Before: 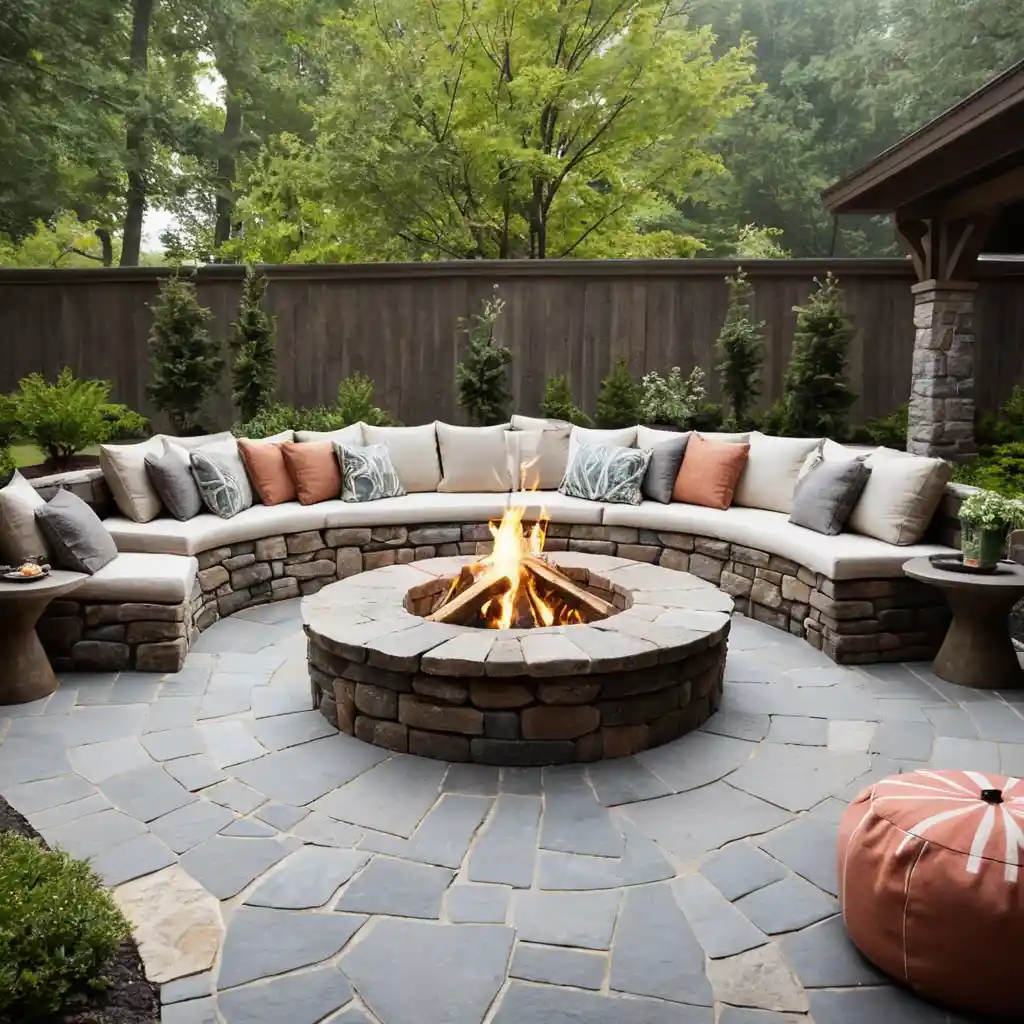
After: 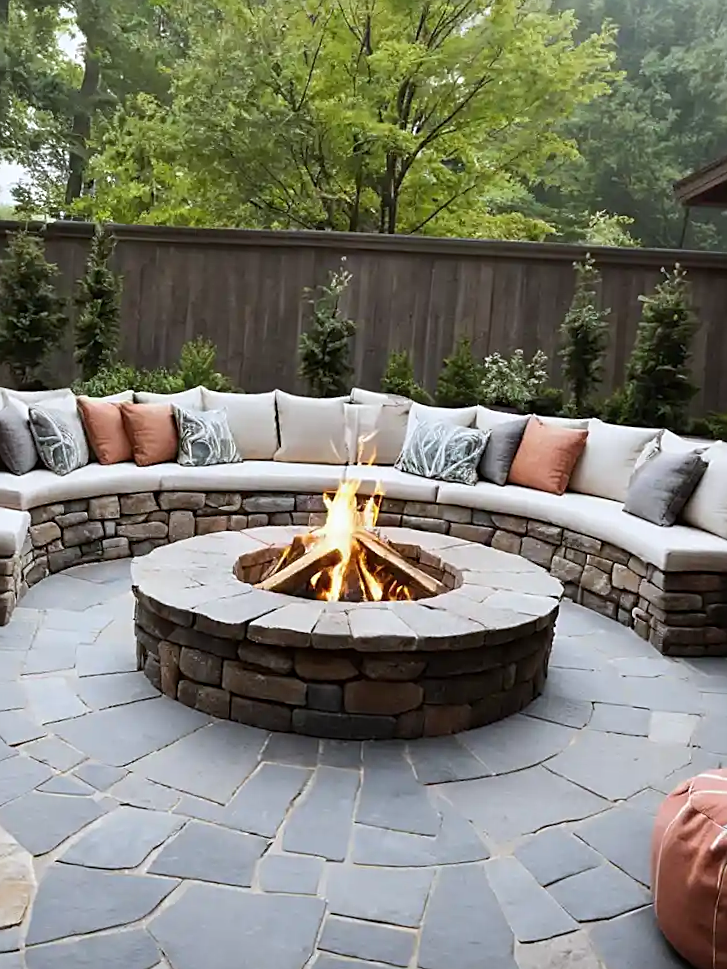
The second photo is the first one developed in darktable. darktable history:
sharpen: on, module defaults
crop and rotate: angle -3.27°, left 14.277%, top 0.028%, right 10.766%, bottom 0.028%
white balance: red 0.976, blue 1.04
